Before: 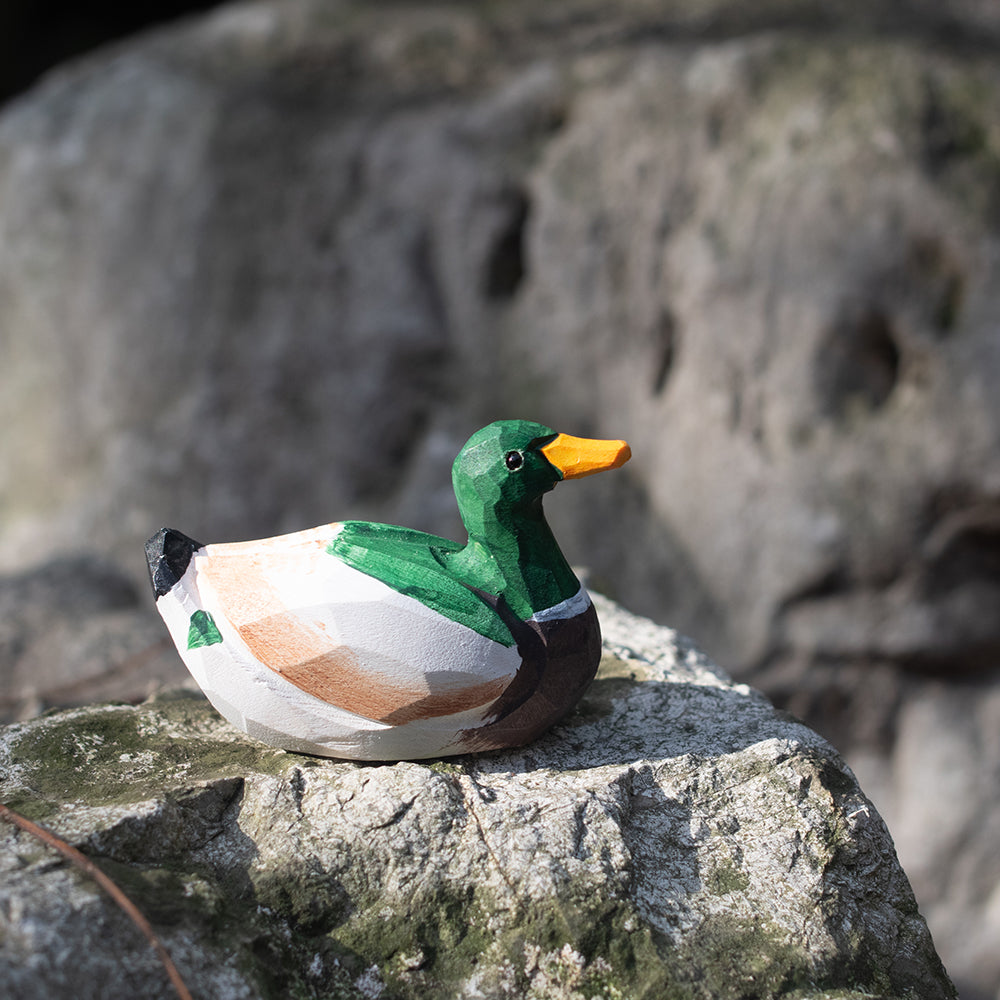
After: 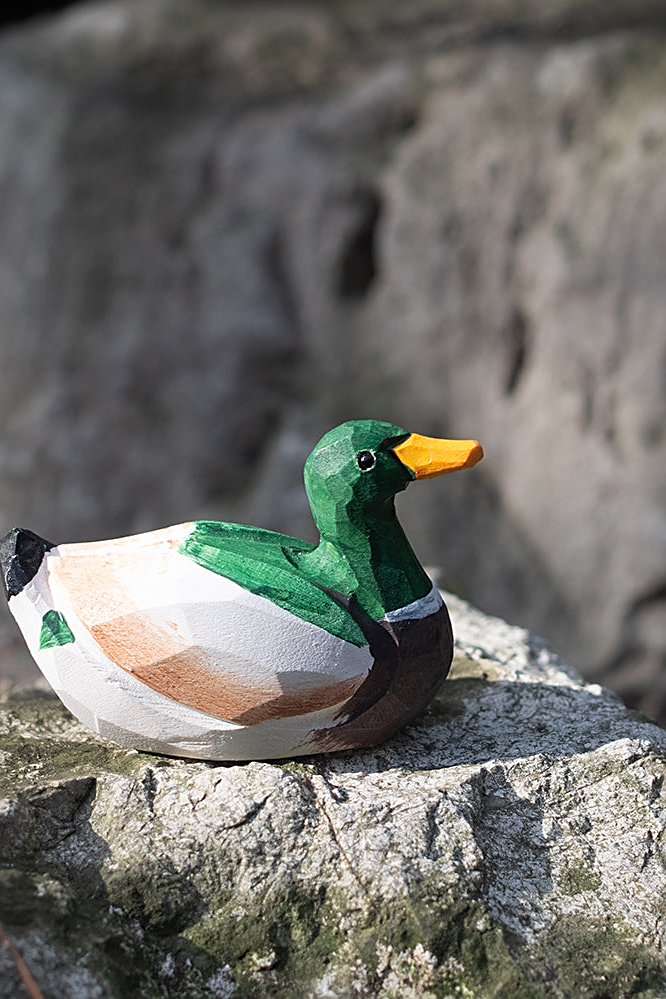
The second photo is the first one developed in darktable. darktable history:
sharpen: on, module defaults
crop and rotate: left 14.851%, right 18.484%
